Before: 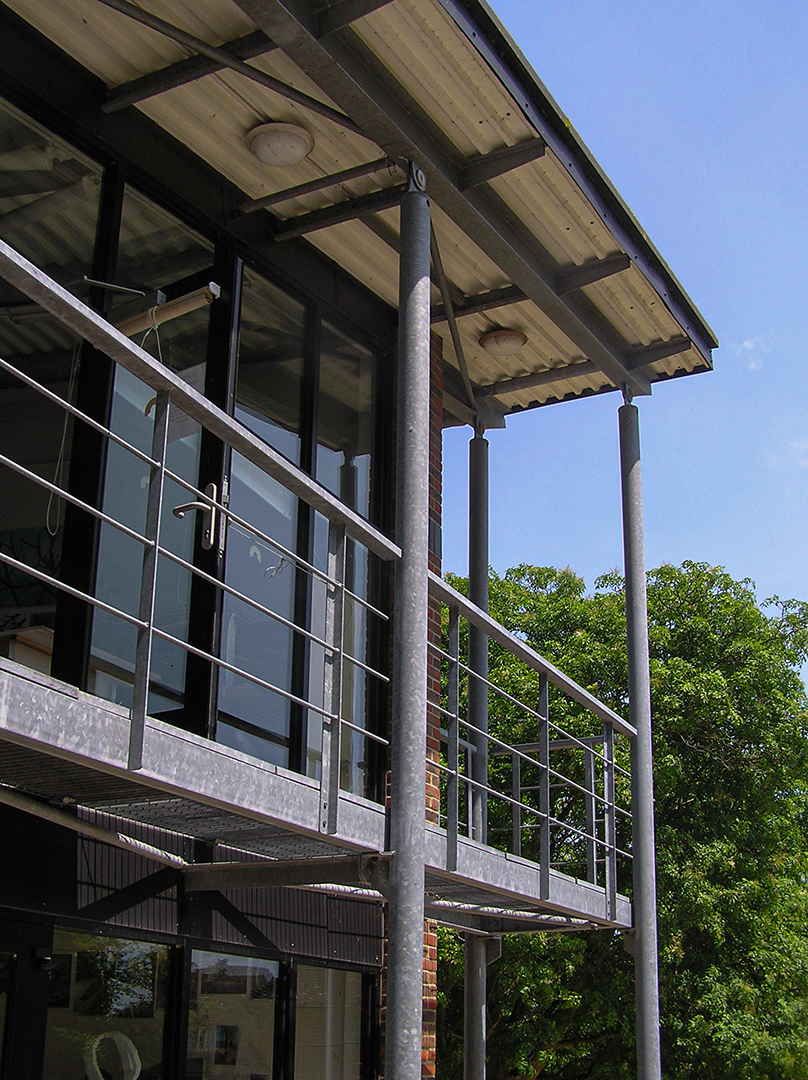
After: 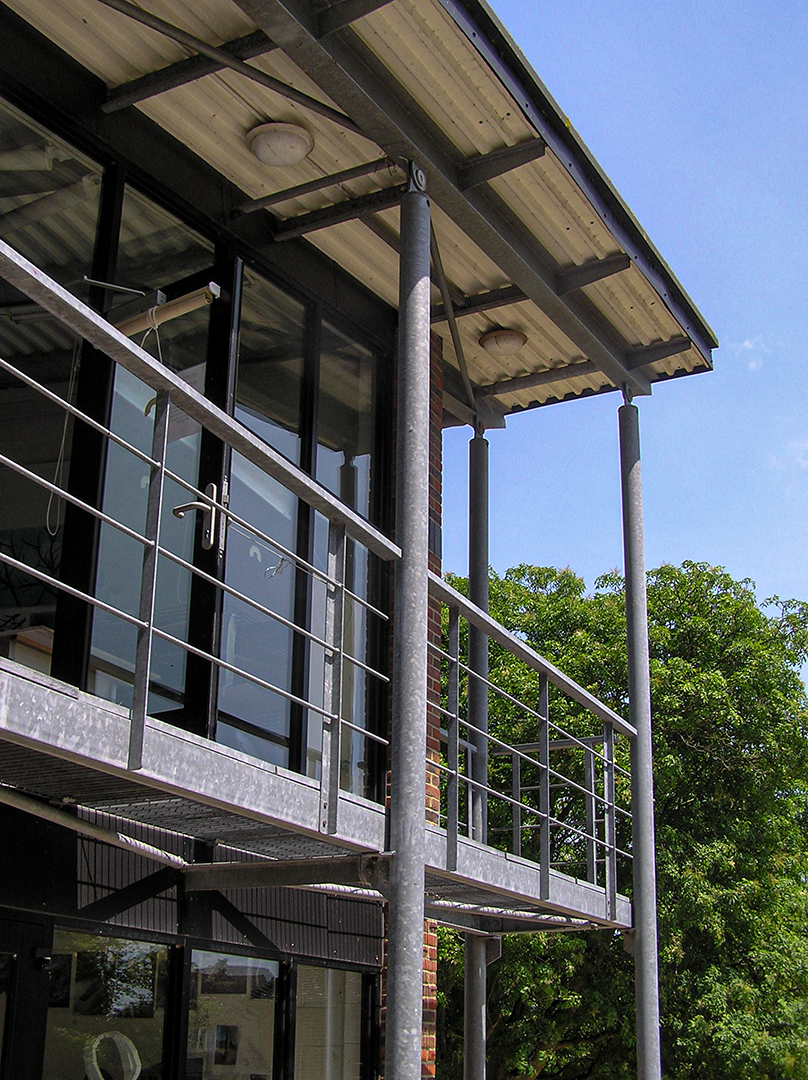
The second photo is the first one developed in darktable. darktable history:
local contrast: highlights 100%, shadows 100%, detail 120%, midtone range 0.2
shadows and highlights: radius 125.46, shadows 30.51, highlights -30.51, low approximation 0.01, soften with gaussian
exposure: exposure 0.128 EV, compensate highlight preservation false
